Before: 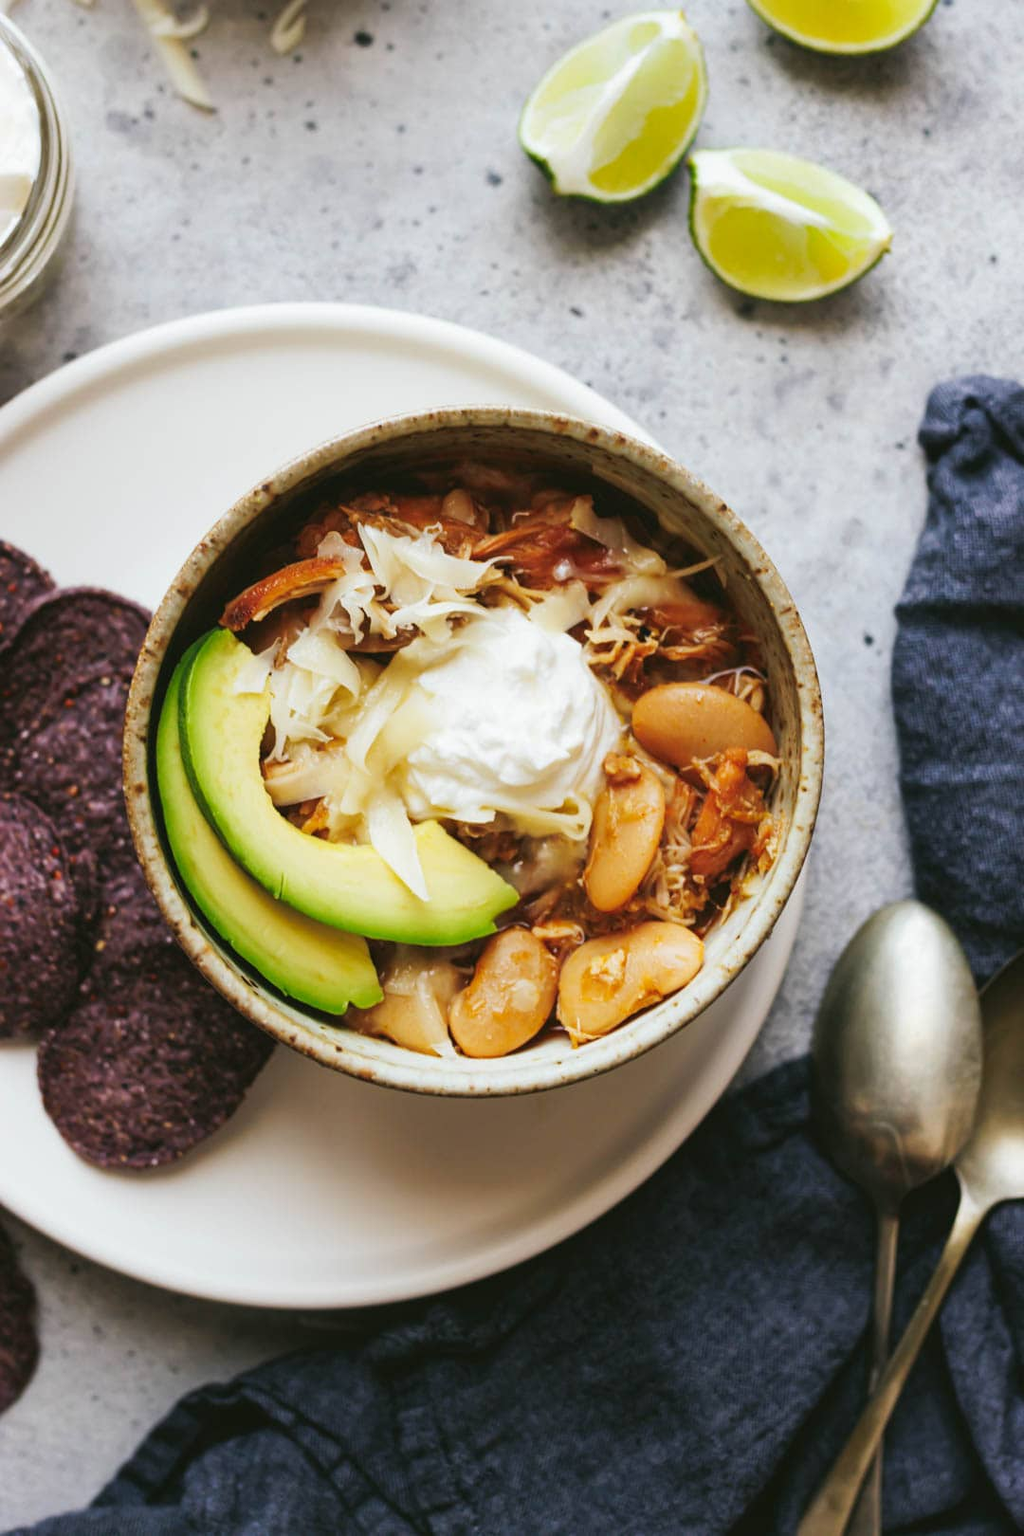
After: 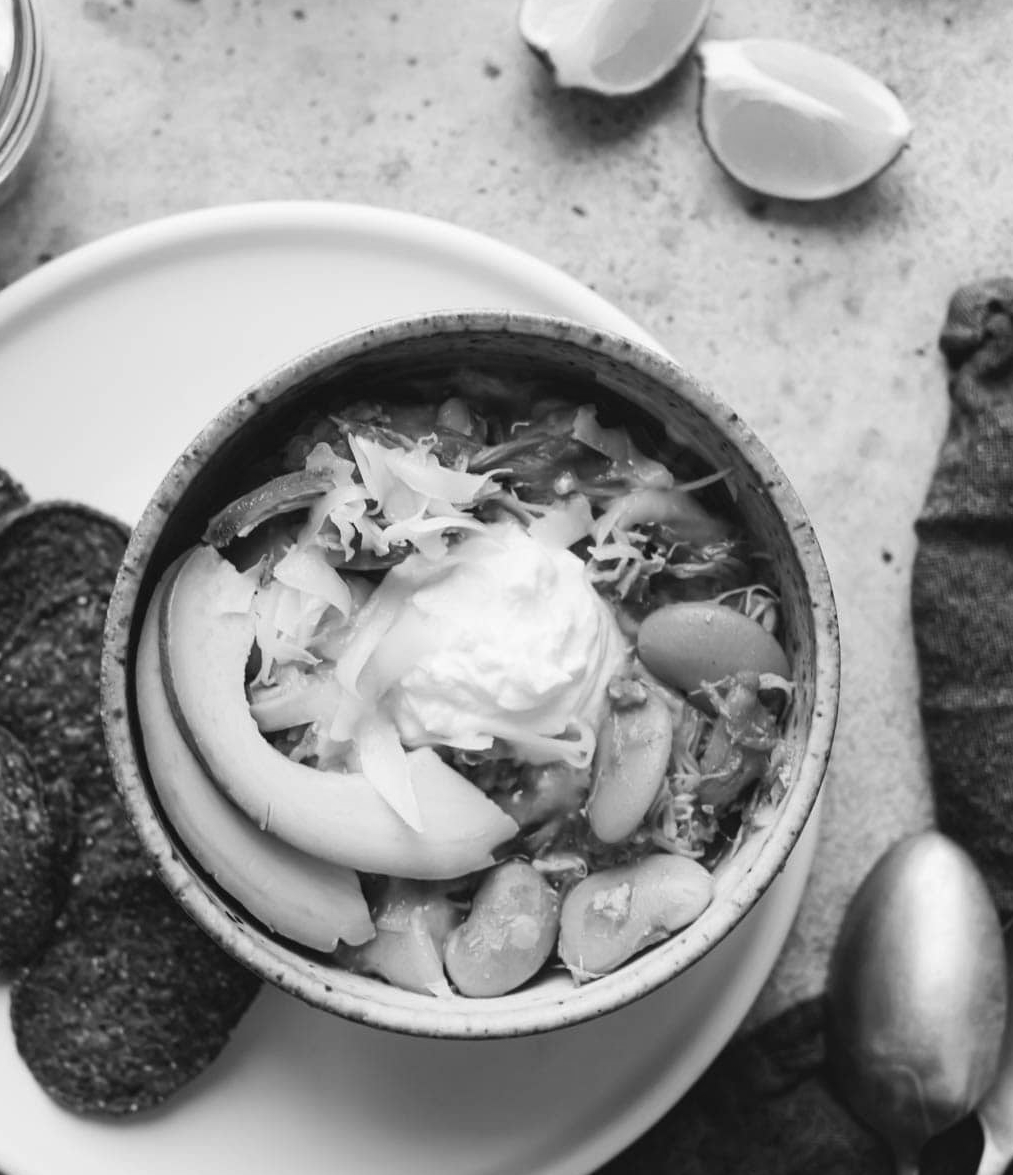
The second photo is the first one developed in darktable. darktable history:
monochrome: on, module defaults
crop: left 2.737%, top 7.287%, right 3.421%, bottom 20.179%
